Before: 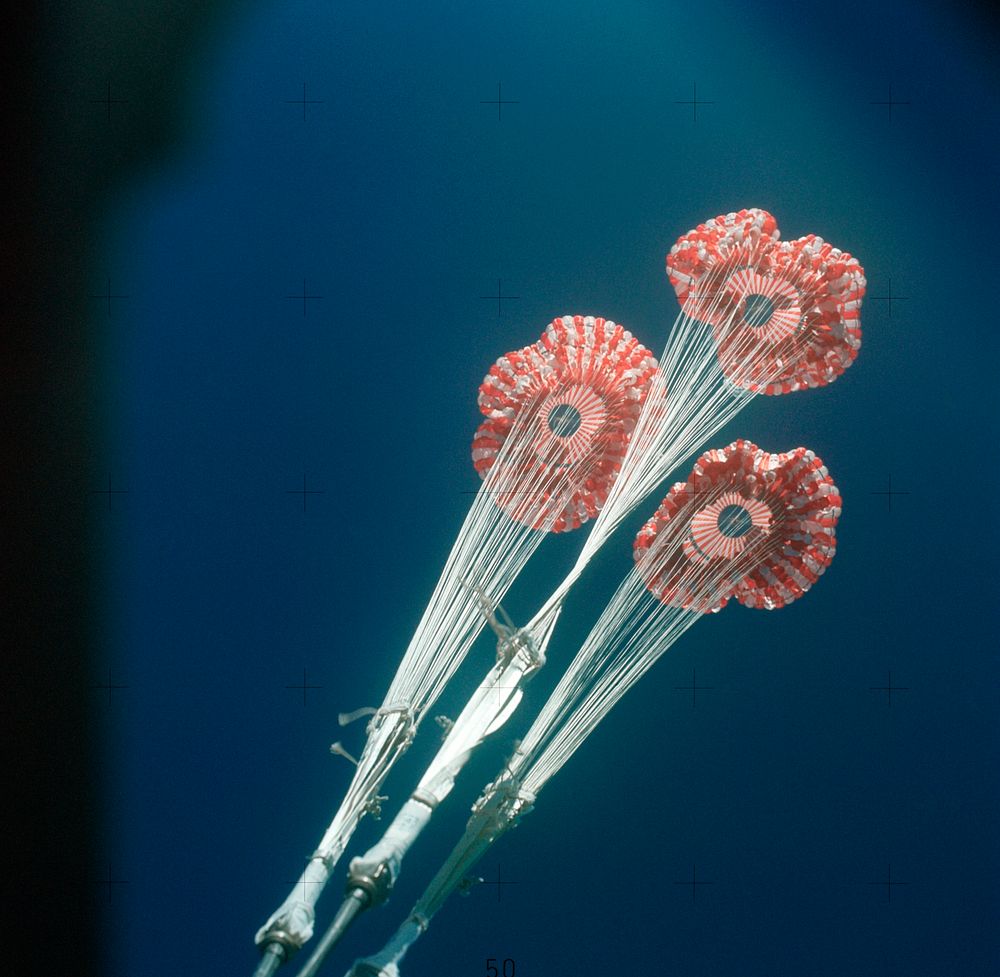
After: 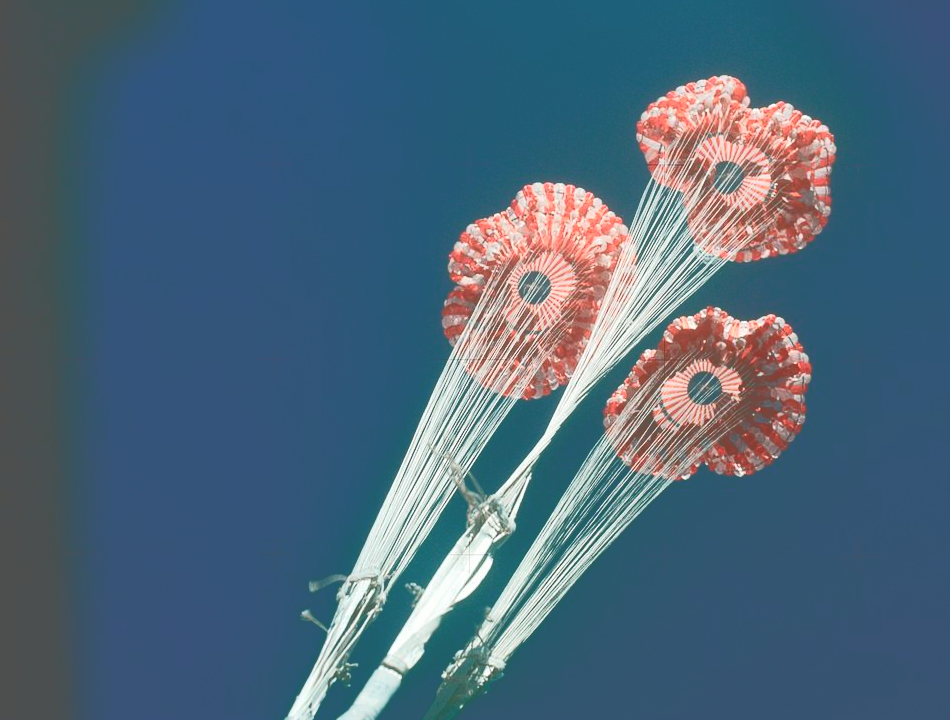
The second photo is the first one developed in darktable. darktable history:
crop and rotate: left 3.017%, top 13.614%, right 1.964%, bottom 12.628%
tone curve: curves: ch0 [(0, 0) (0.003, 0.331) (0.011, 0.333) (0.025, 0.333) (0.044, 0.334) (0.069, 0.335) (0.1, 0.338) (0.136, 0.342) (0.177, 0.347) (0.224, 0.352) (0.277, 0.359) (0.335, 0.39) (0.399, 0.434) (0.468, 0.509) (0.543, 0.615) (0.623, 0.731) (0.709, 0.814) (0.801, 0.88) (0.898, 0.921) (1, 1)], color space Lab, independent channels, preserve colors none
